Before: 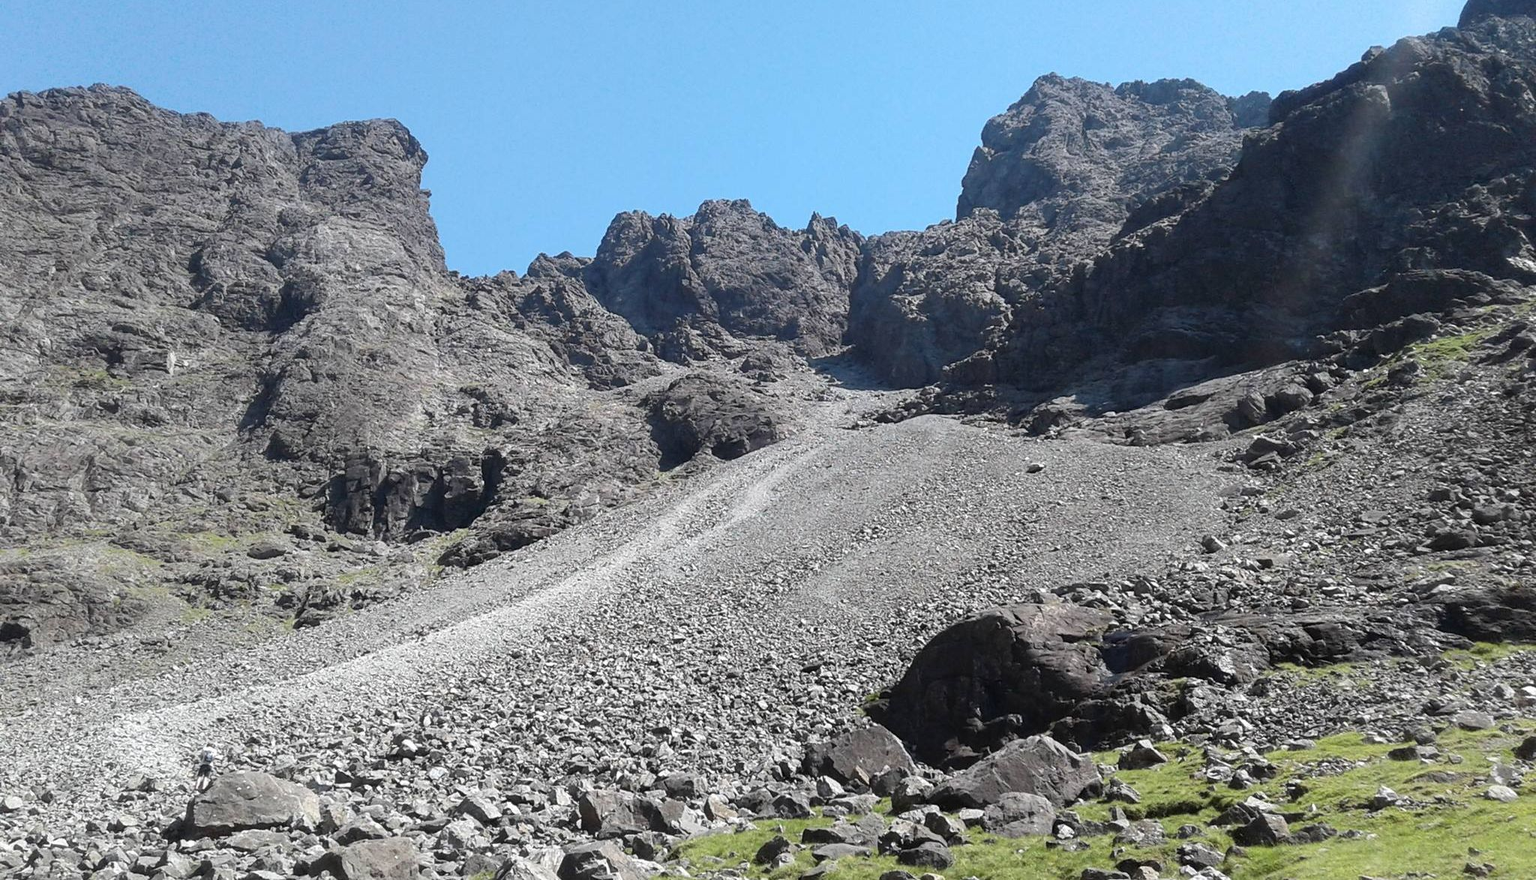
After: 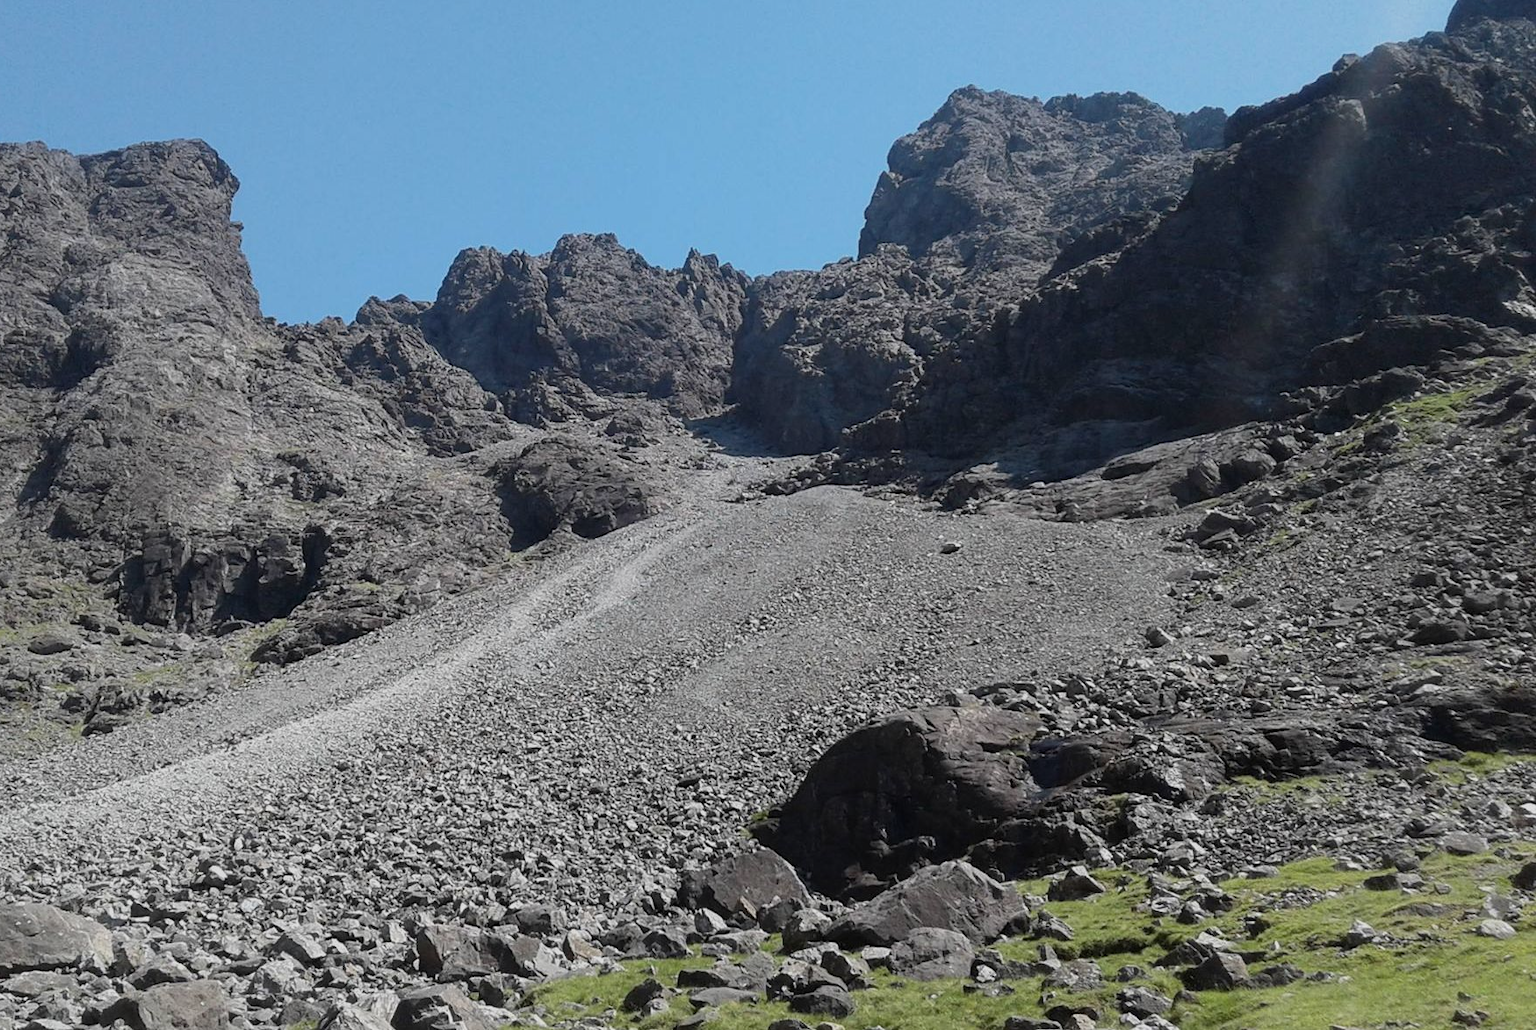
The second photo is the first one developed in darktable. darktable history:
crop and rotate: left 14.566%
exposure: exposure -0.486 EV, compensate highlight preservation false
